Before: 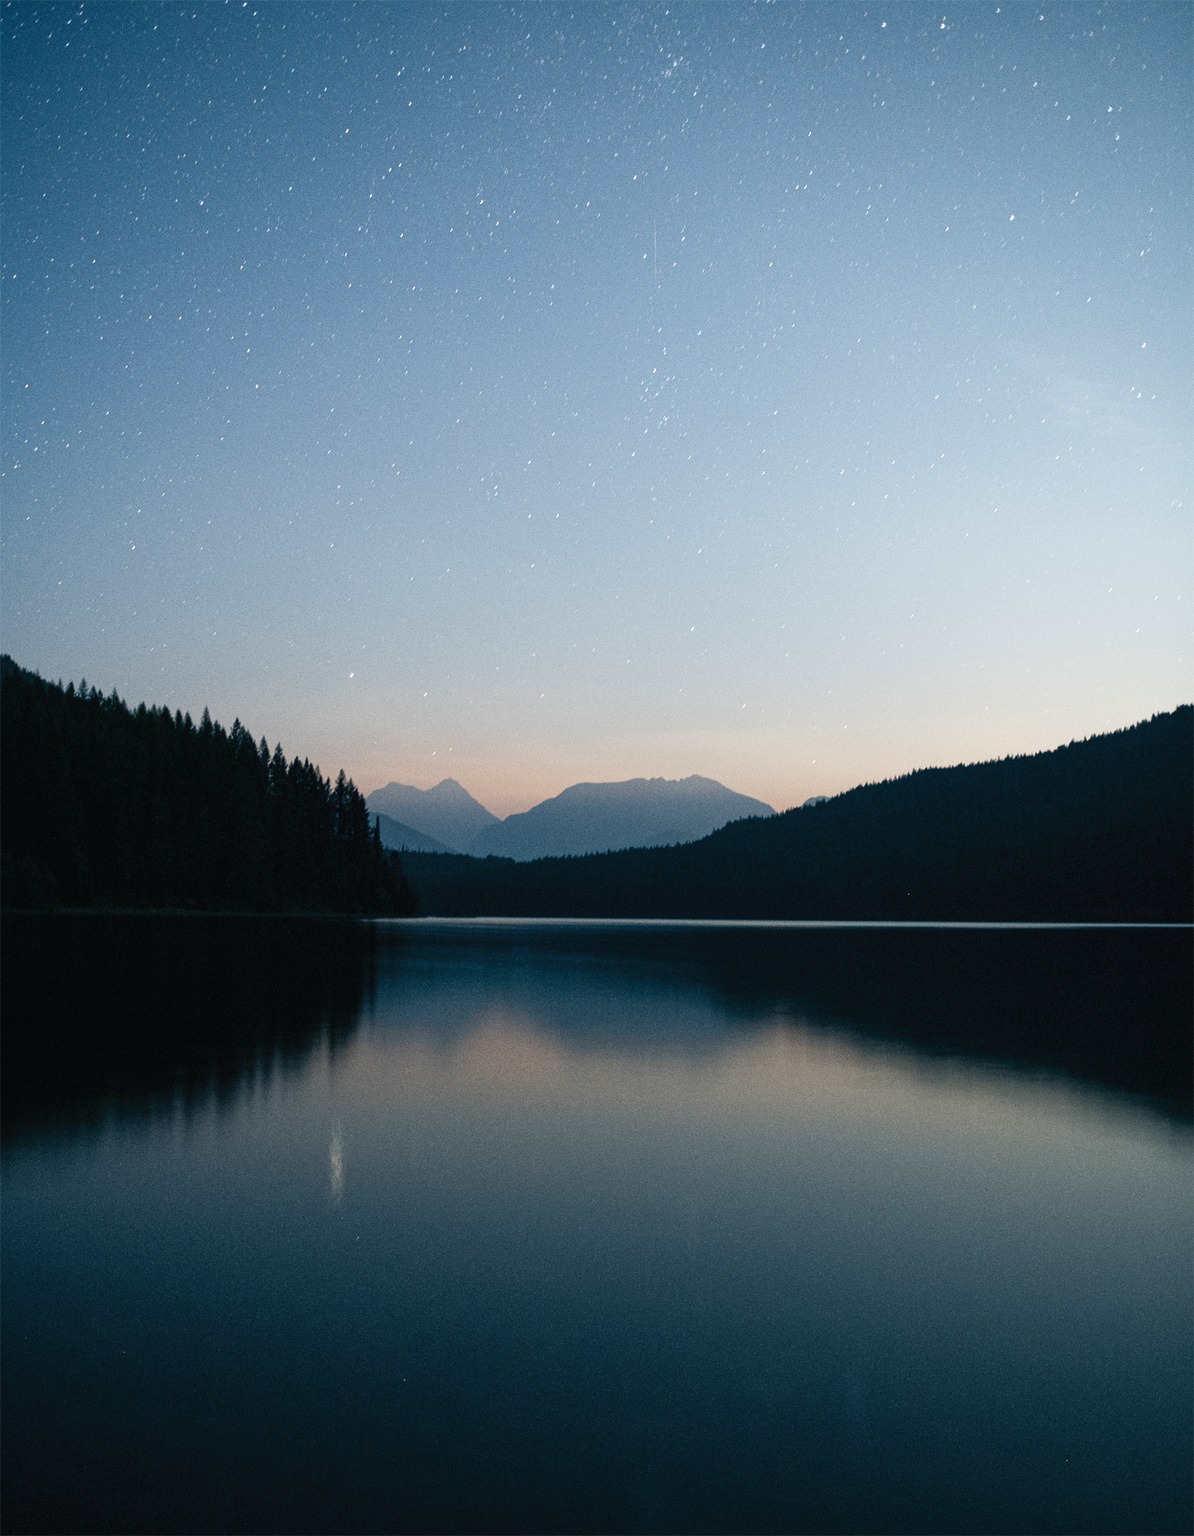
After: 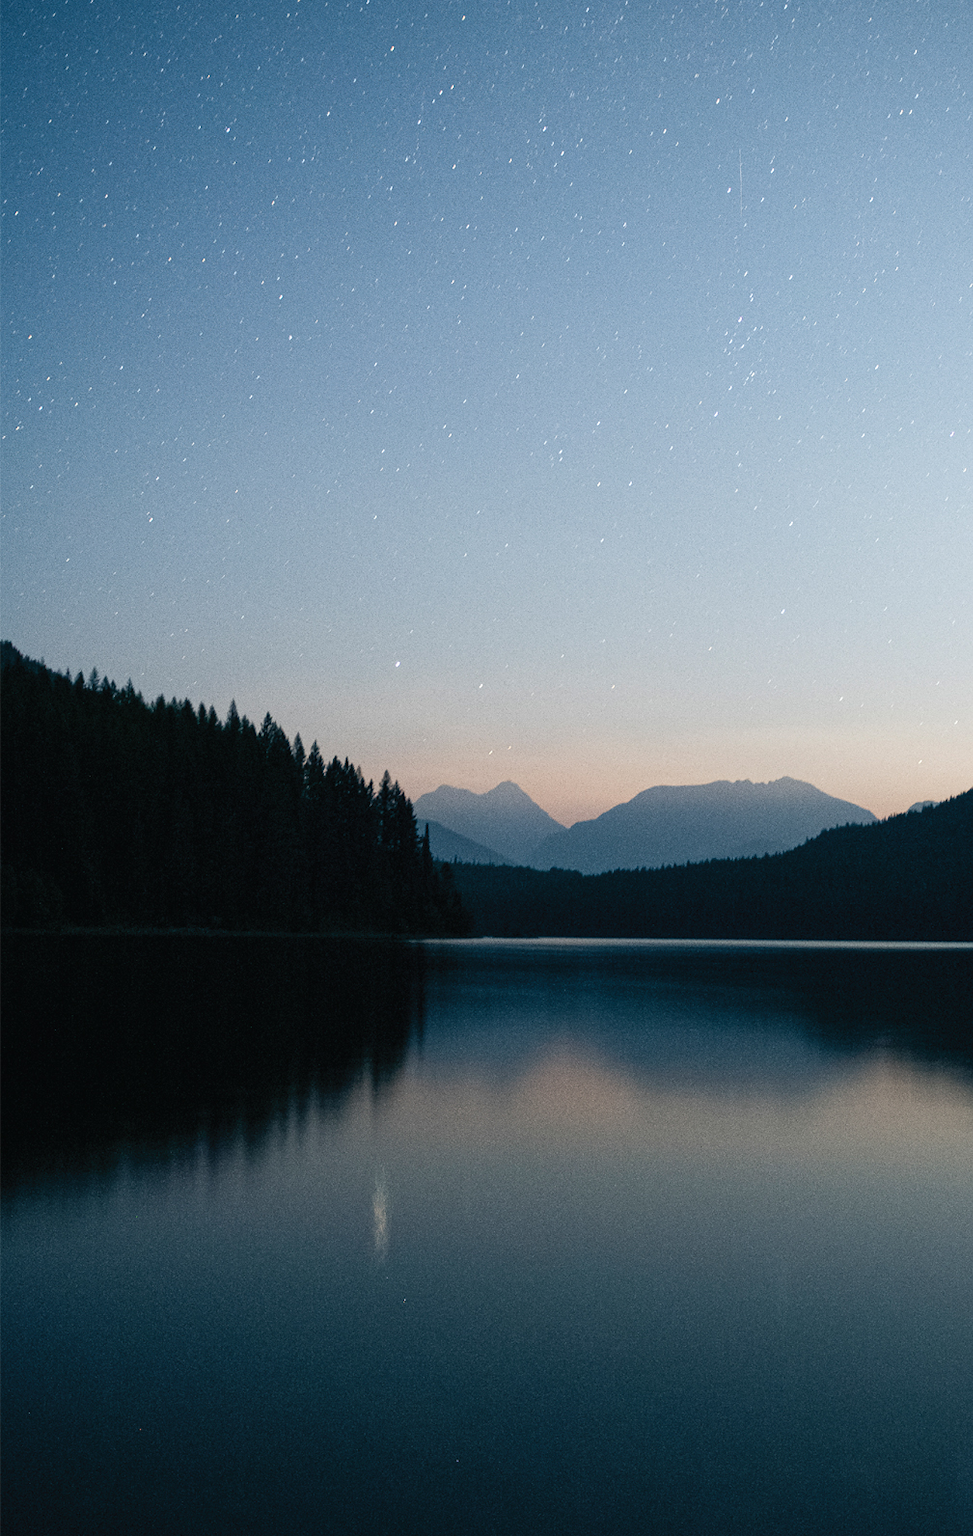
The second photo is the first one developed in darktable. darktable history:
crop: top 5.77%, right 27.875%, bottom 5.756%
